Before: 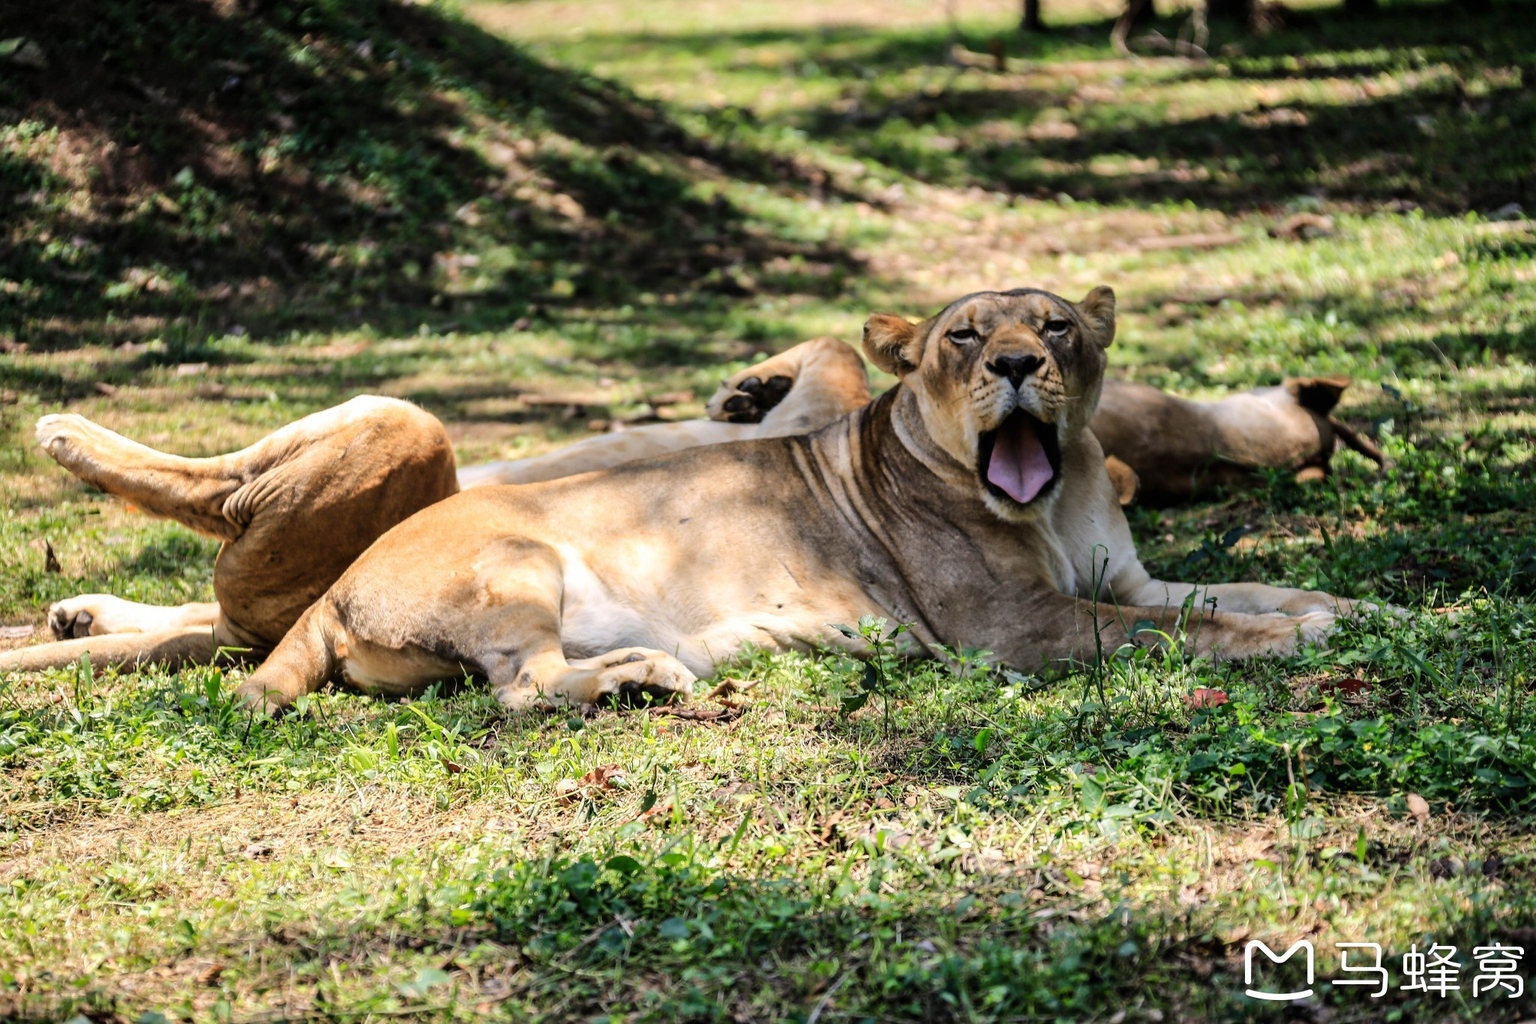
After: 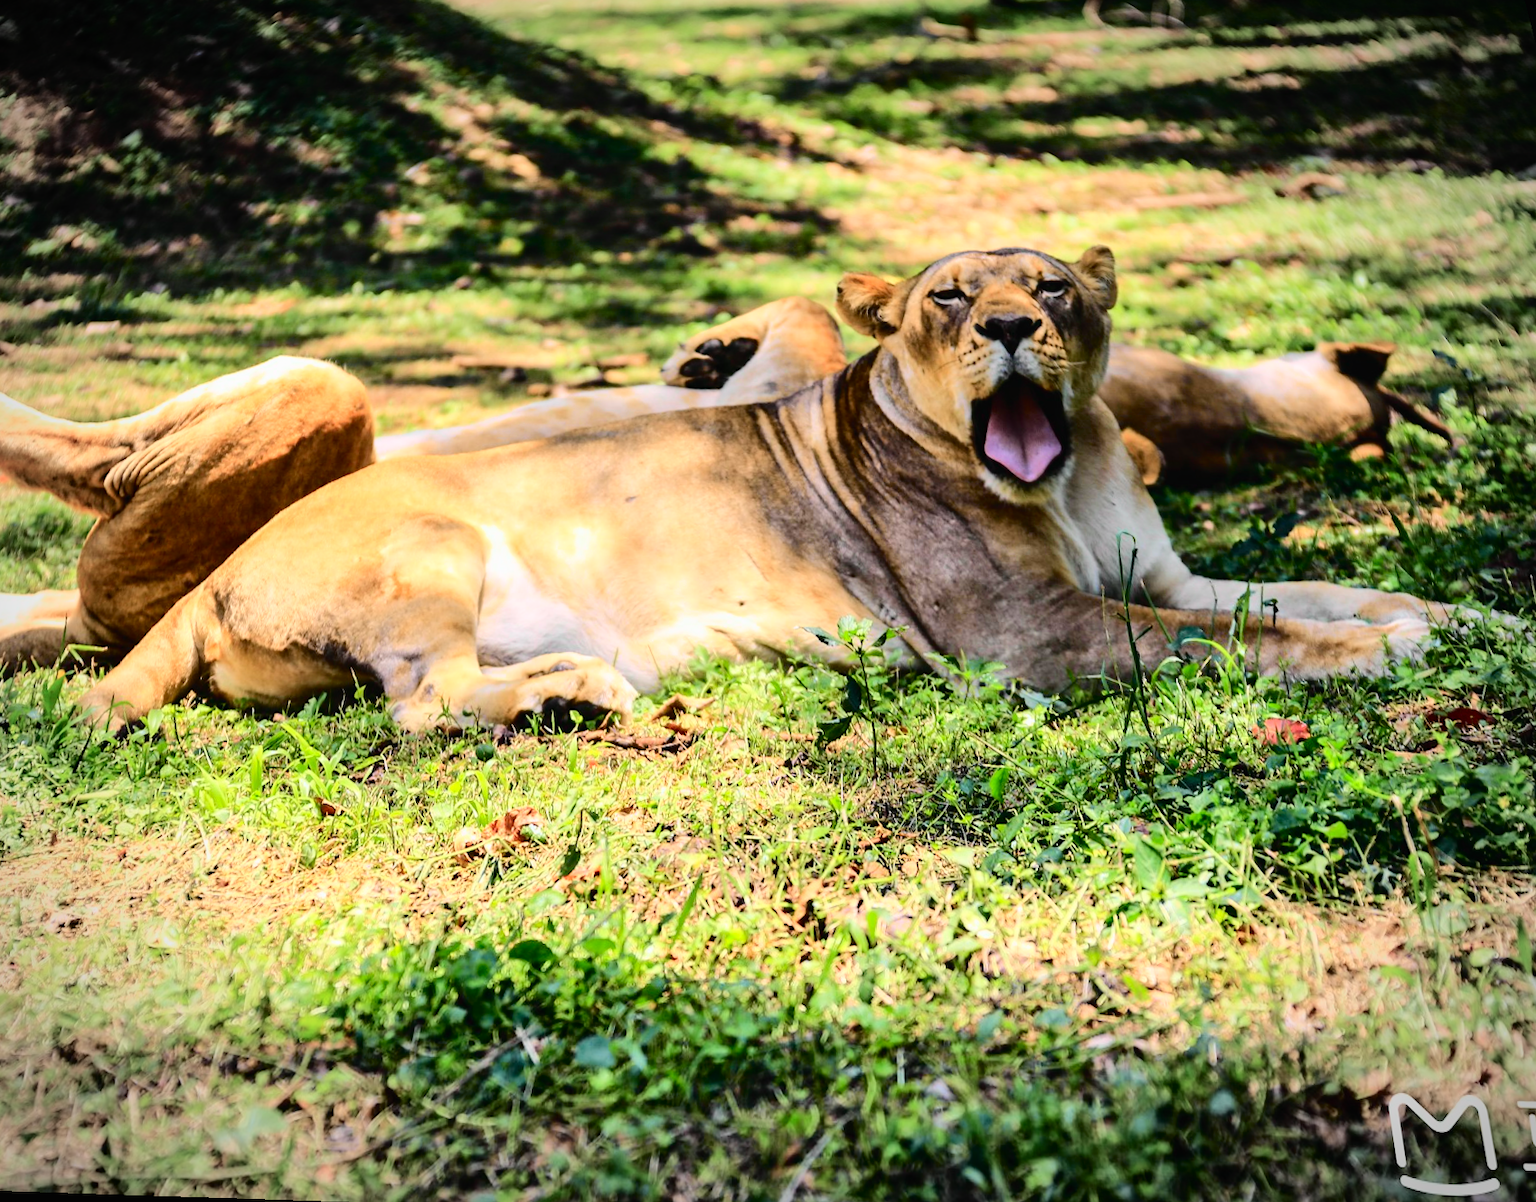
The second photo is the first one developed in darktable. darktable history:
rotate and perspective: rotation 0.72°, lens shift (vertical) -0.352, lens shift (horizontal) -0.051, crop left 0.152, crop right 0.859, crop top 0.019, crop bottom 0.964
tone curve: curves: ch0 [(0, 0.014) (0.12, 0.096) (0.386, 0.49) (0.54, 0.684) (0.751, 0.855) (0.89, 0.943) (0.998, 0.989)]; ch1 [(0, 0) (0.133, 0.099) (0.437, 0.41) (0.5, 0.5) (0.517, 0.536) (0.548, 0.575) (0.582, 0.631) (0.627, 0.688) (0.836, 0.868) (1, 1)]; ch2 [(0, 0) (0.374, 0.341) (0.456, 0.443) (0.478, 0.49) (0.501, 0.5) (0.528, 0.538) (0.55, 0.6) (0.572, 0.63) (0.702, 0.765) (1, 1)], color space Lab, independent channels, preserve colors none
vignetting: automatic ratio true
